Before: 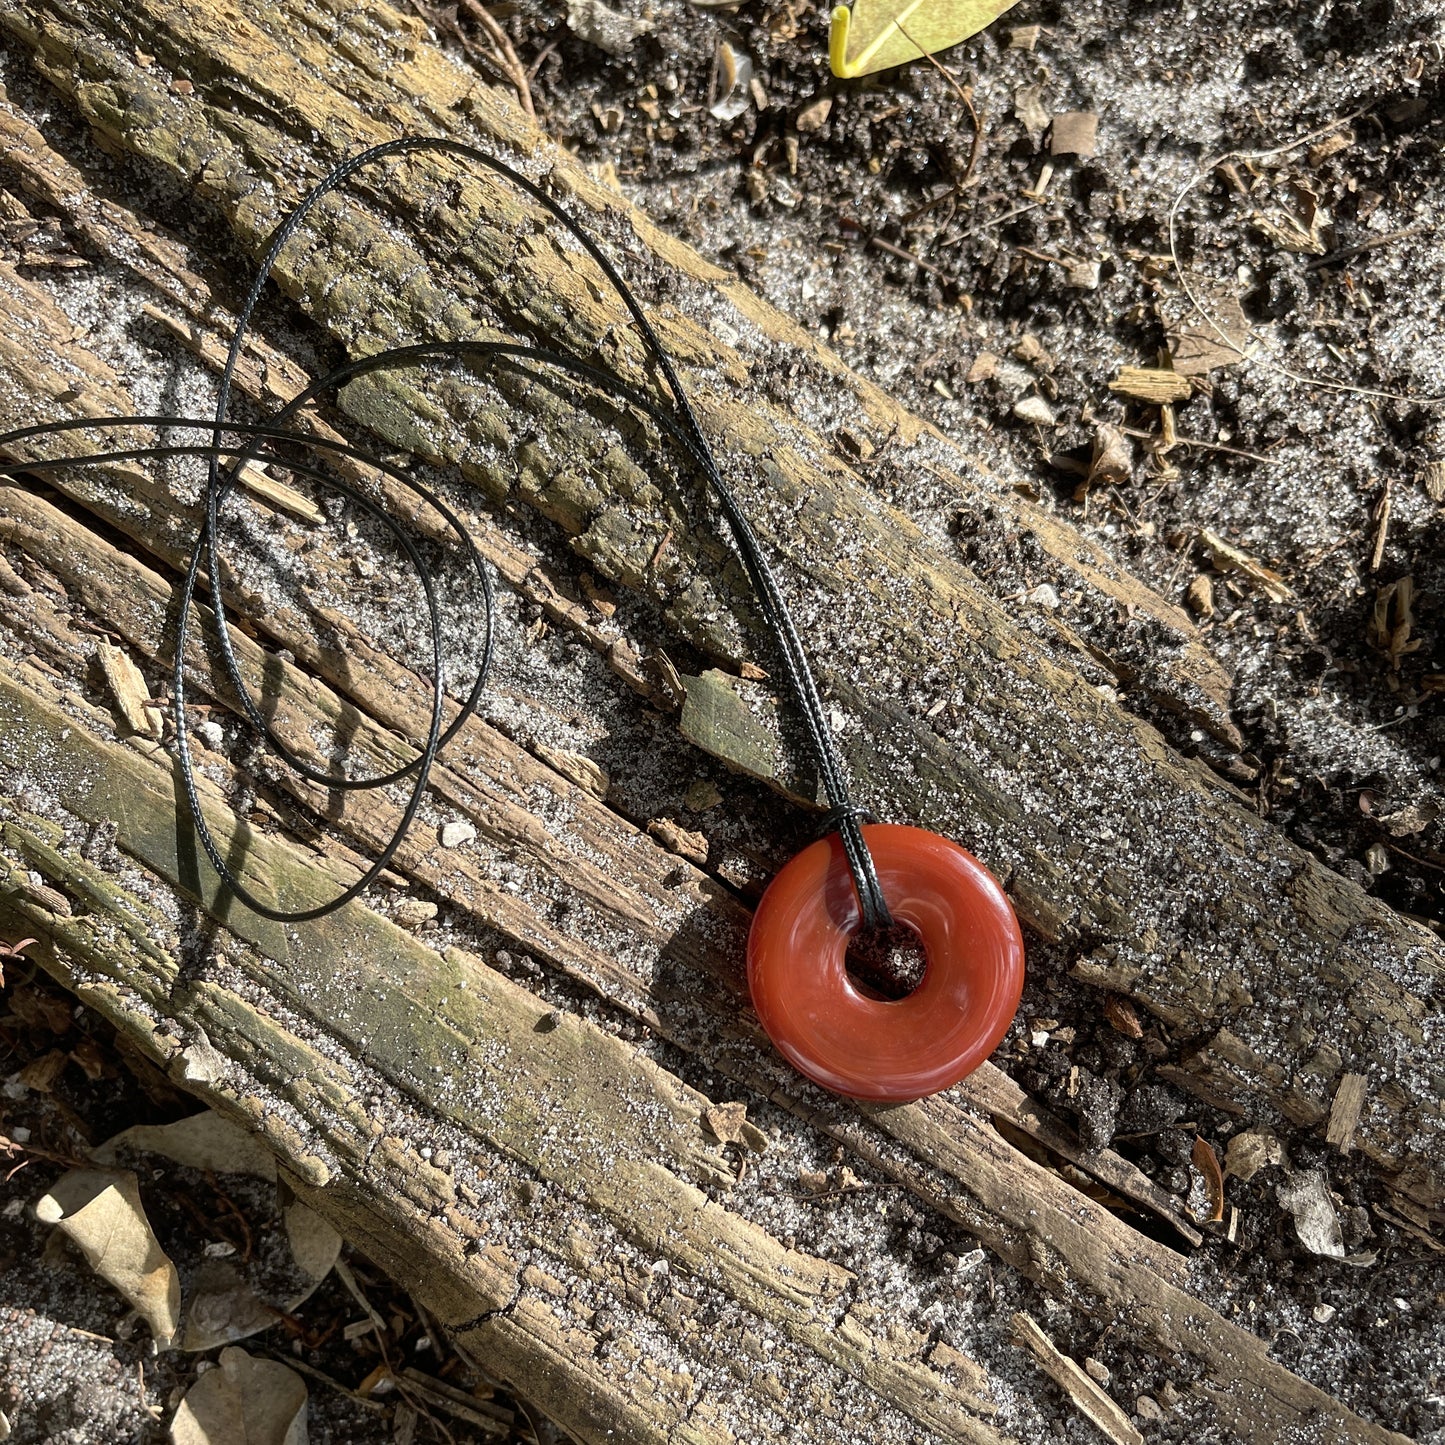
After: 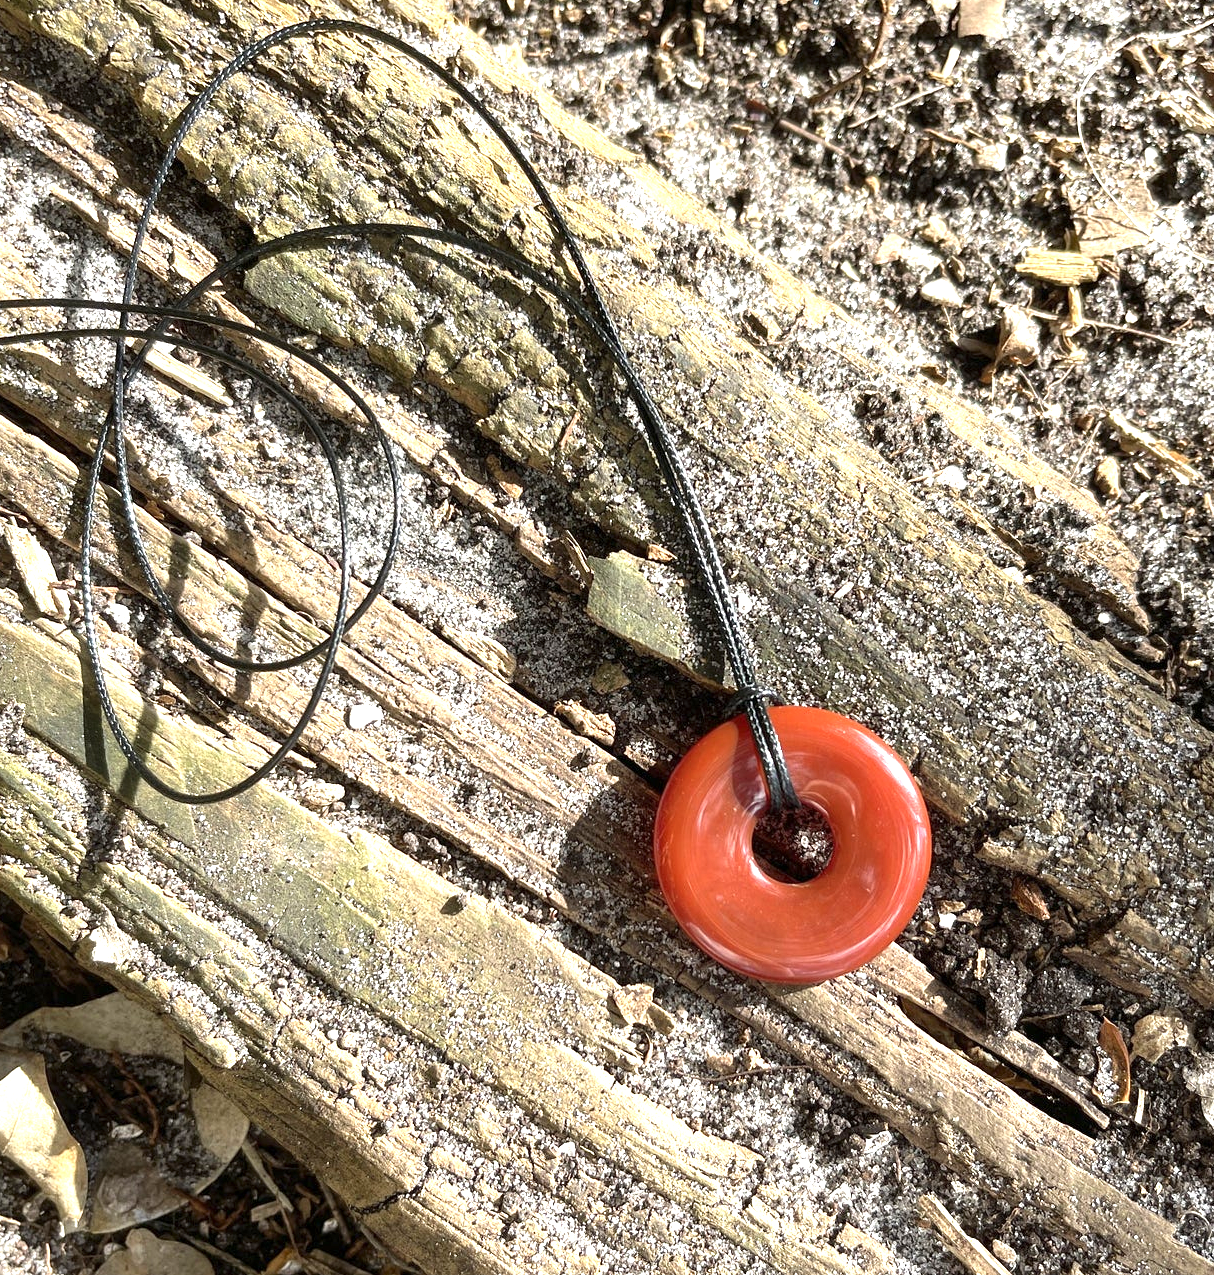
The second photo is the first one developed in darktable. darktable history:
exposure: exposure 1.16 EV, compensate exposure bias true, compensate highlight preservation false
crop: left 6.446%, top 8.188%, right 9.538%, bottom 3.548%
